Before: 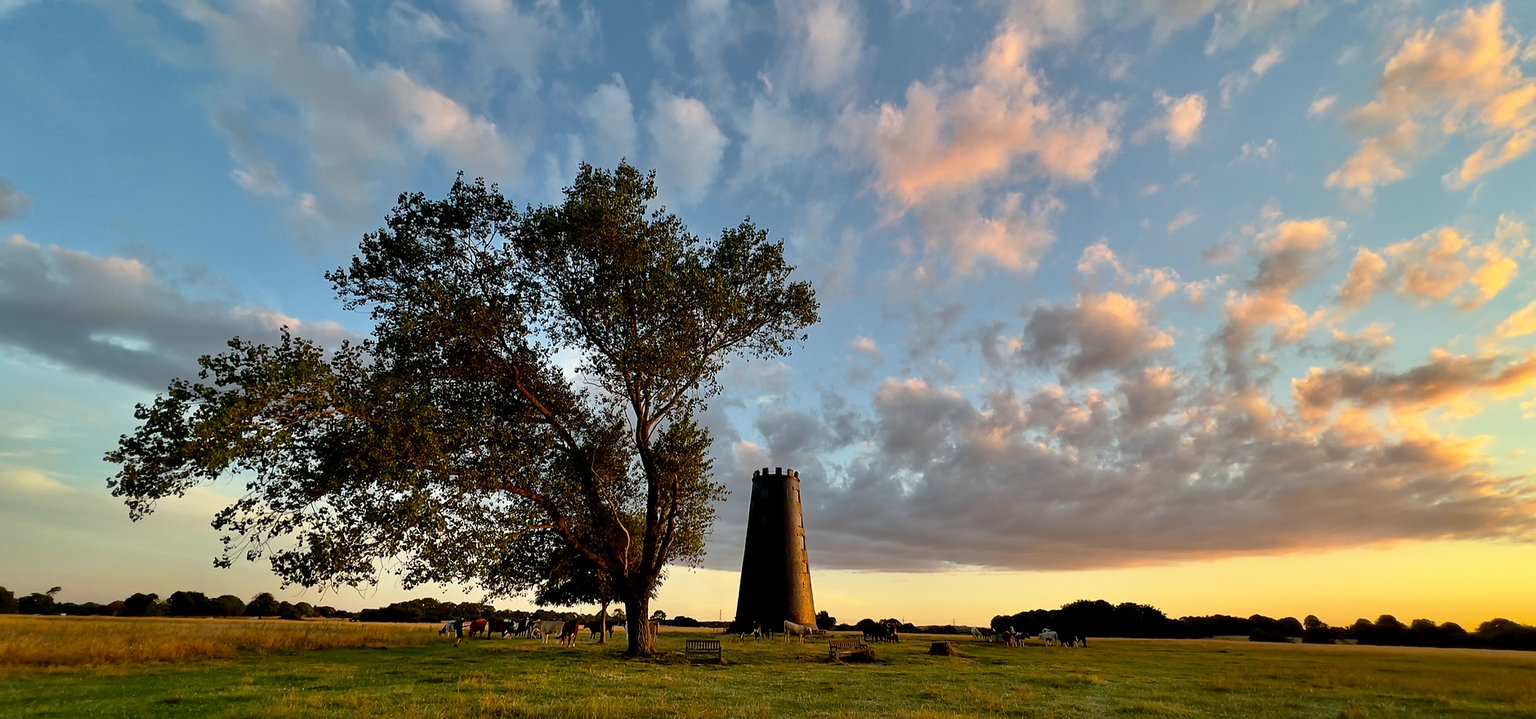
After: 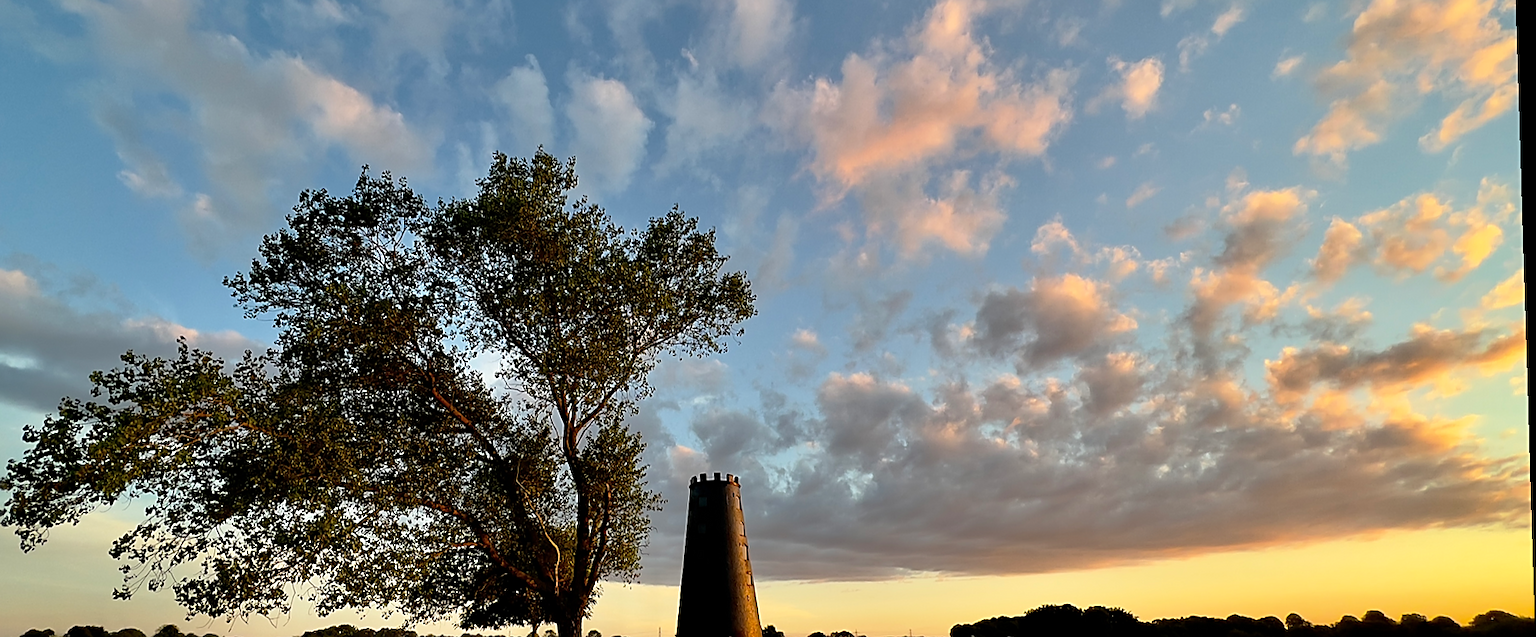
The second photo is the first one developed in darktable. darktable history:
rotate and perspective: rotation -1.77°, lens shift (horizontal) 0.004, automatic cropping off
crop: left 8.155%, top 6.611%, bottom 15.385%
sharpen: on, module defaults
tone equalizer: on, module defaults
